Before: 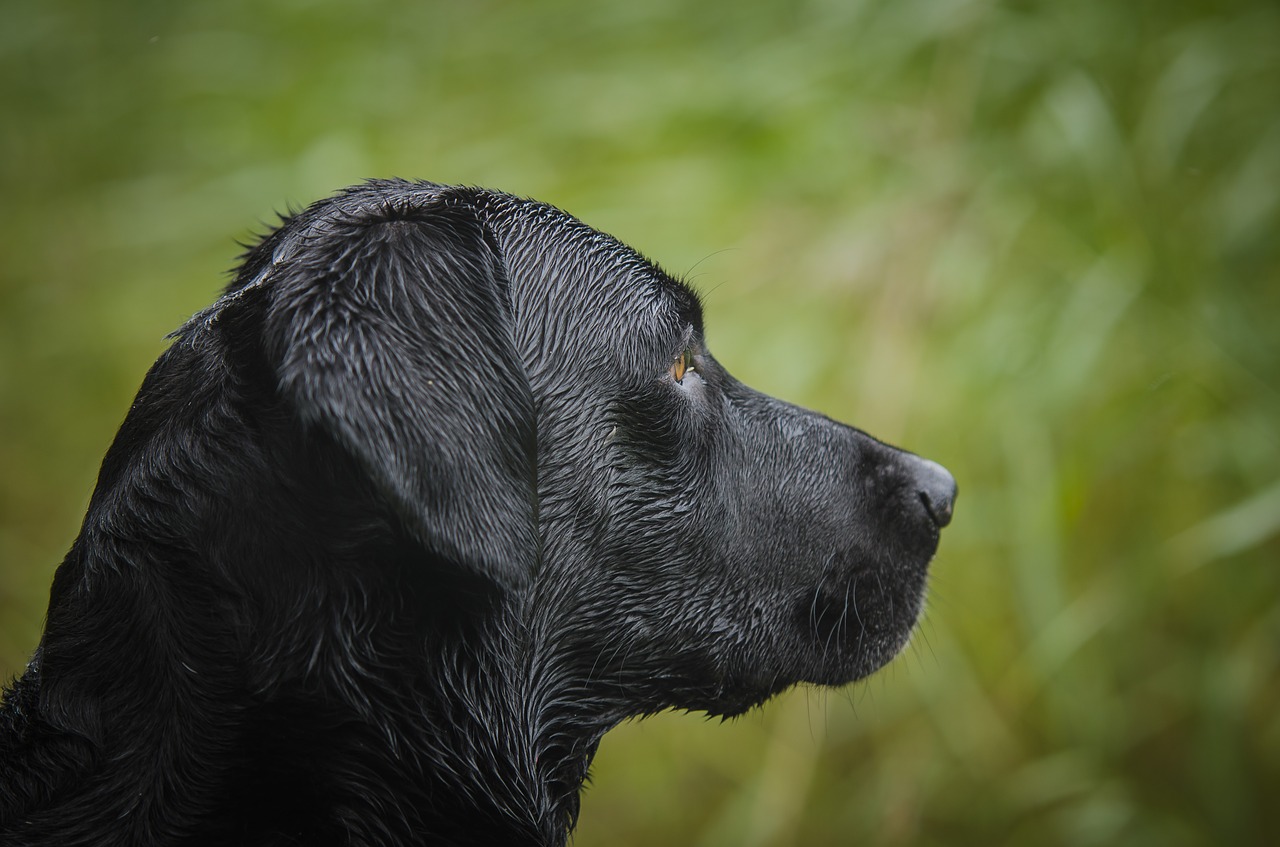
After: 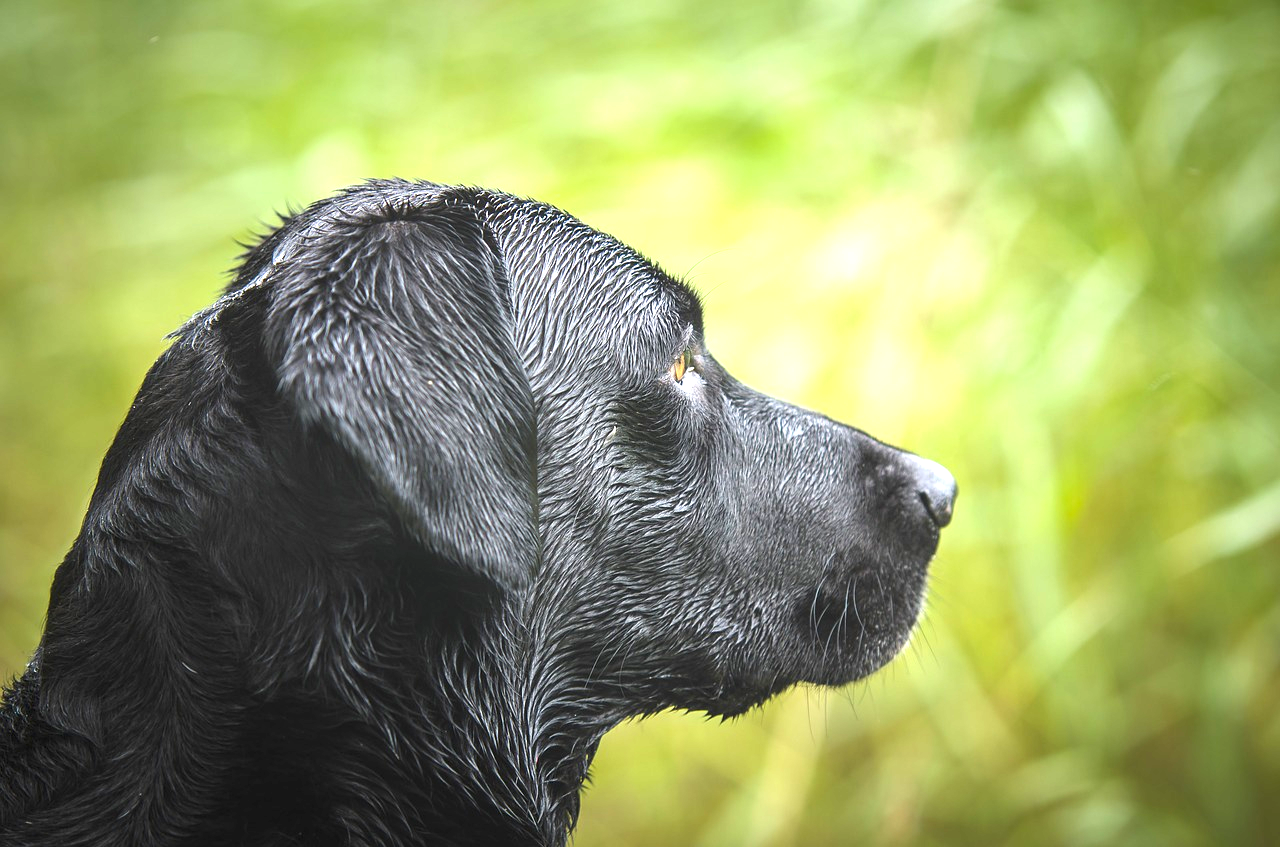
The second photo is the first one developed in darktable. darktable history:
exposure: black level correction 0, exposure 1.761 EV, compensate exposure bias true, compensate highlight preservation false
